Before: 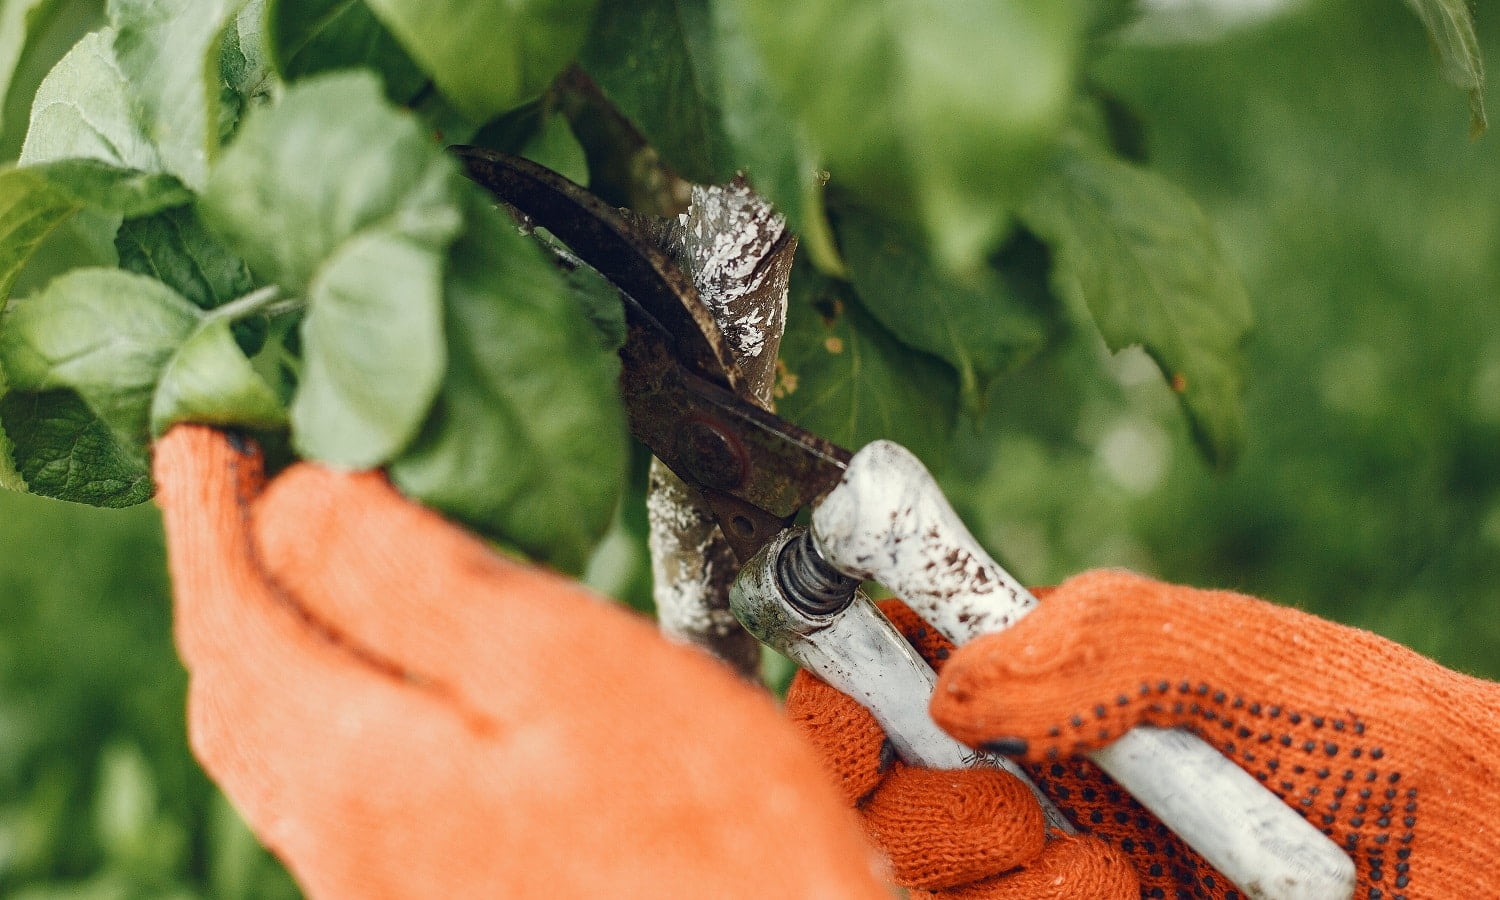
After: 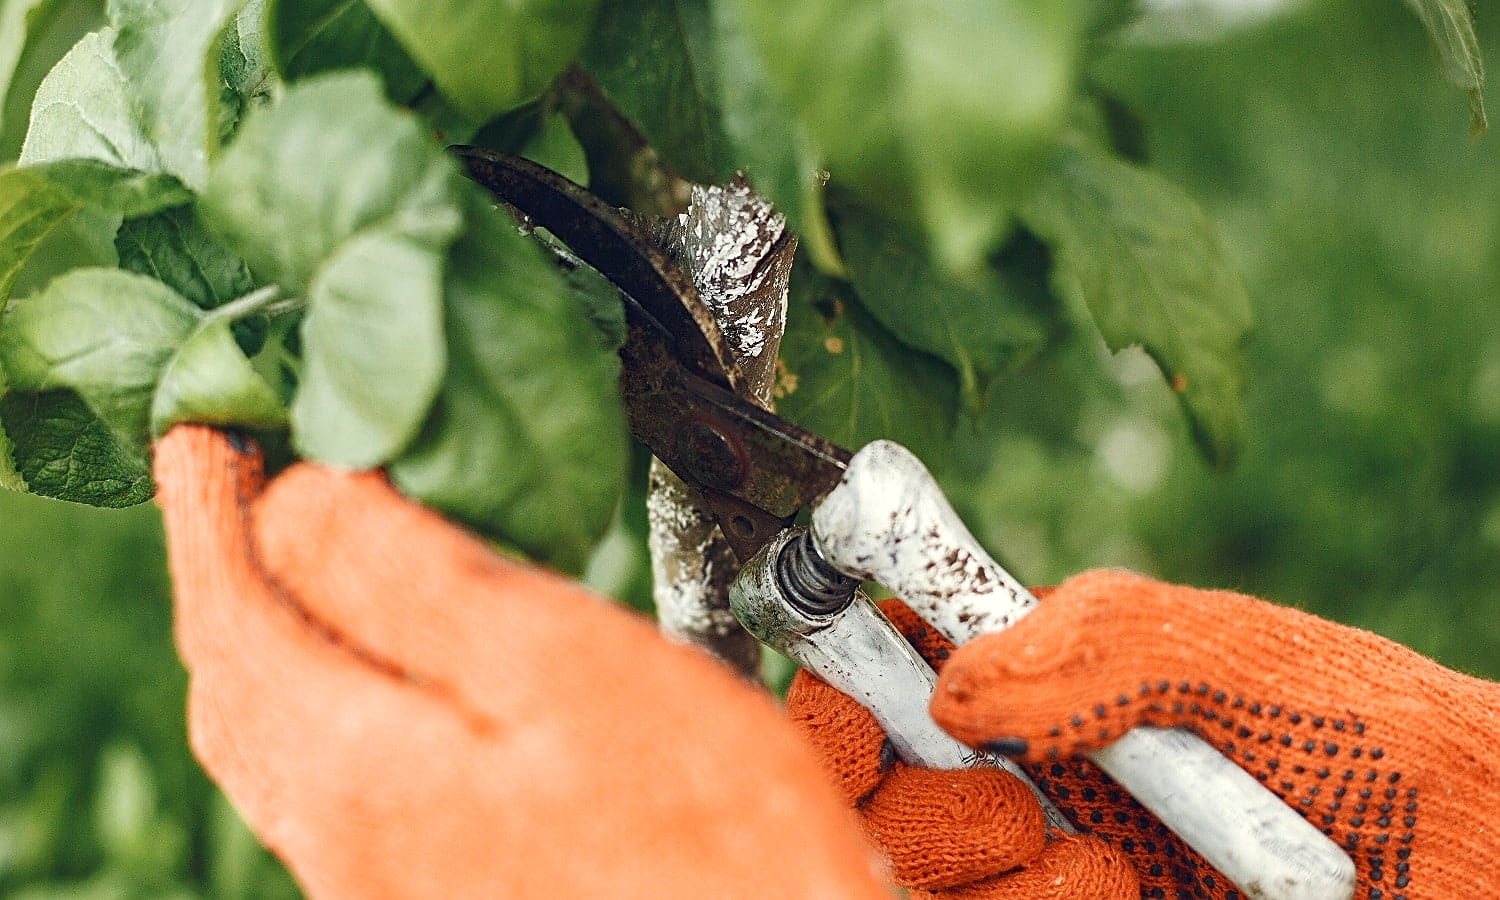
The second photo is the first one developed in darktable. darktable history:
exposure: exposure 0.194 EV, compensate highlight preservation false
sharpen: on, module defaults
